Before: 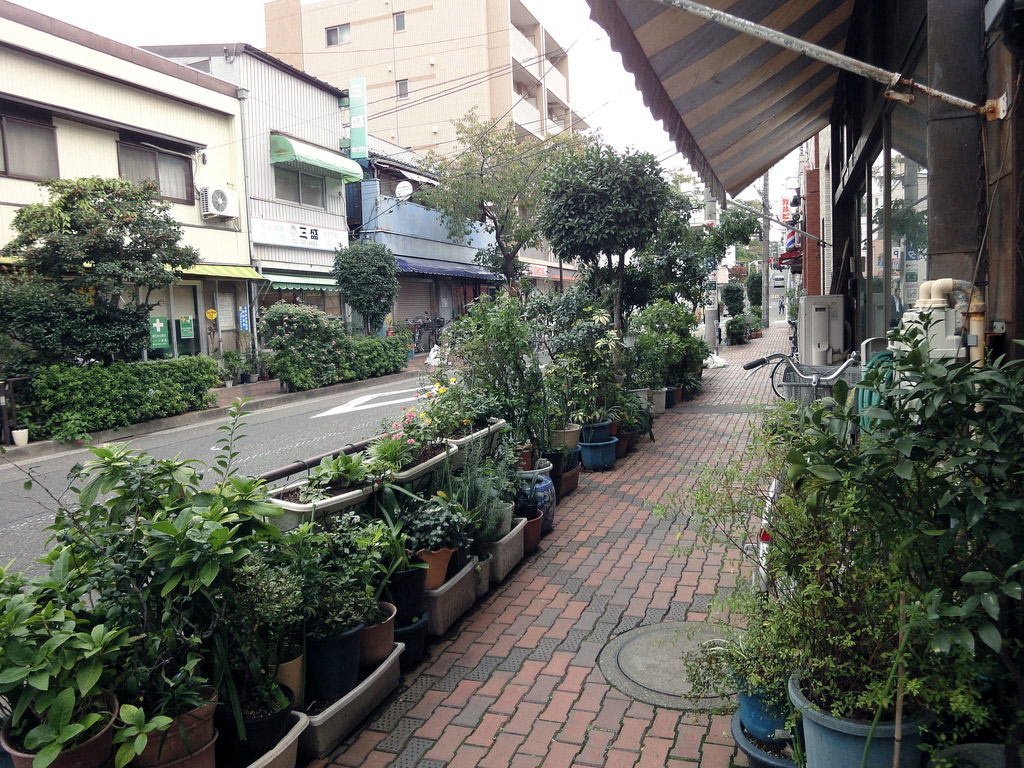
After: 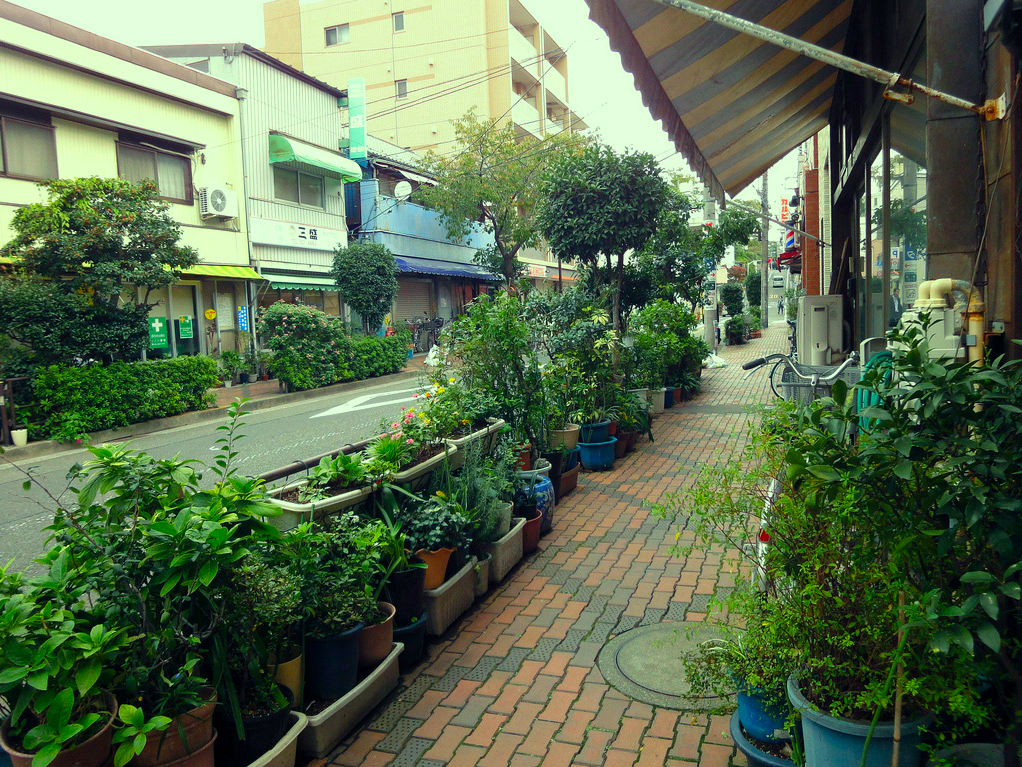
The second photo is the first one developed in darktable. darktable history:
crop and rotate: left 0.127%, bottom 0.007%
base curve: preserve colors none
color correction: highlights a* -10.83, highlights b* 9.83, saturation 1.71
